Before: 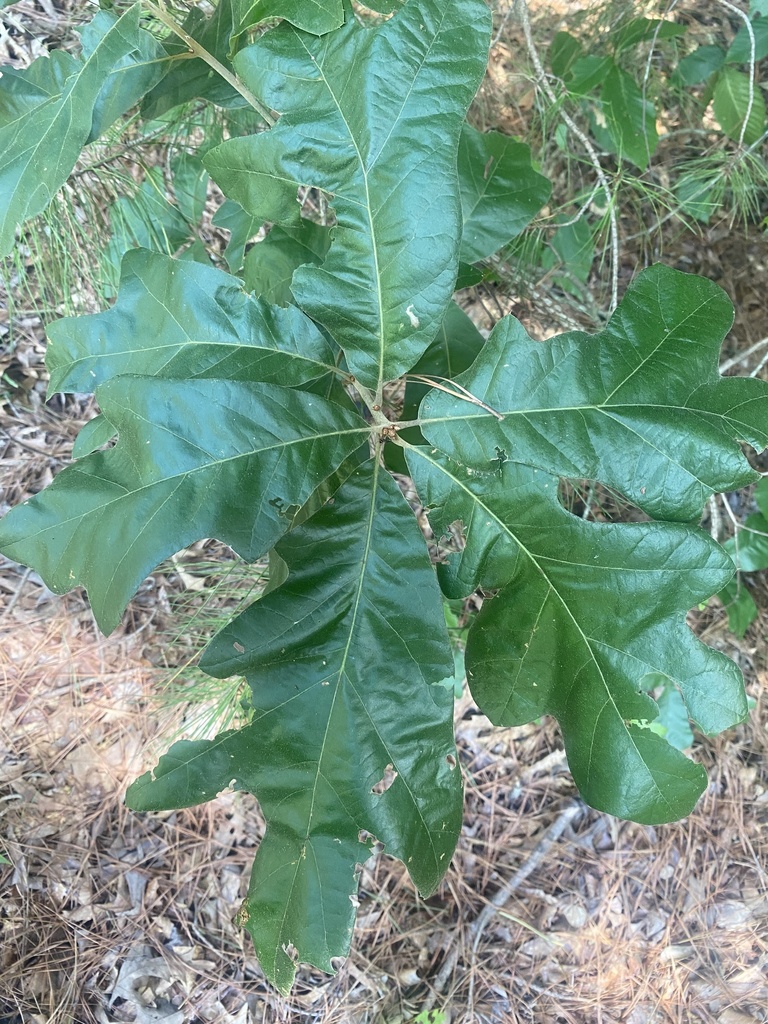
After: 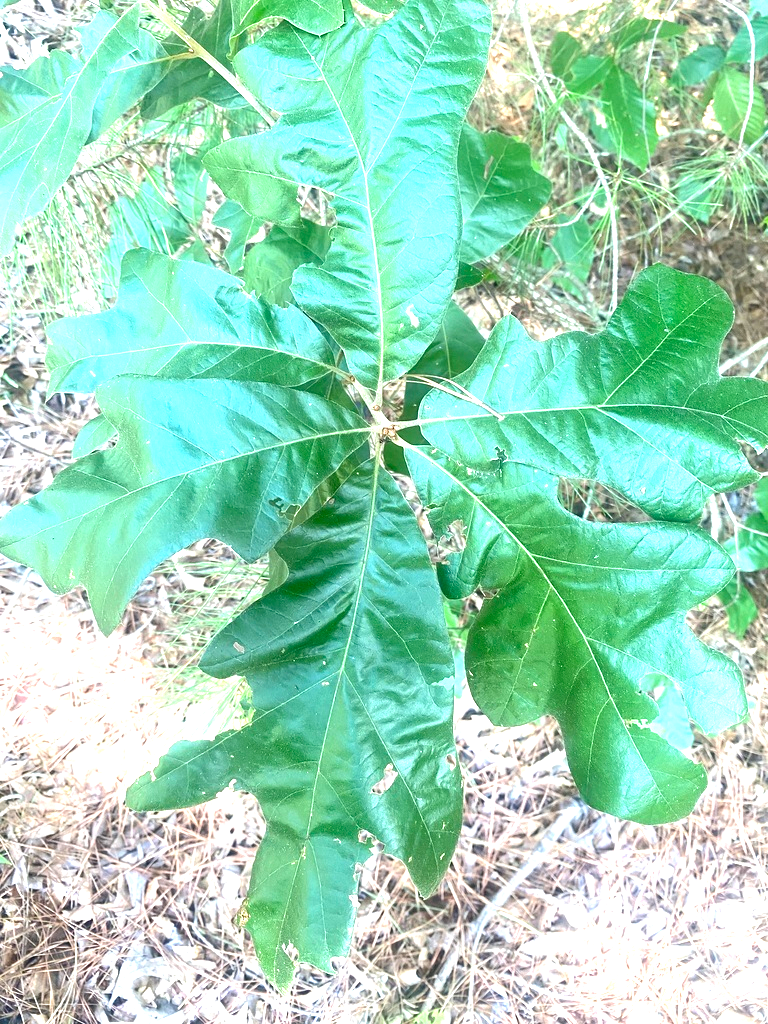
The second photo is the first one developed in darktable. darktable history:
exposure: black level correction 0, exposure 1.391 EV, compensate exposure bias true, compensate highlight preservation false
